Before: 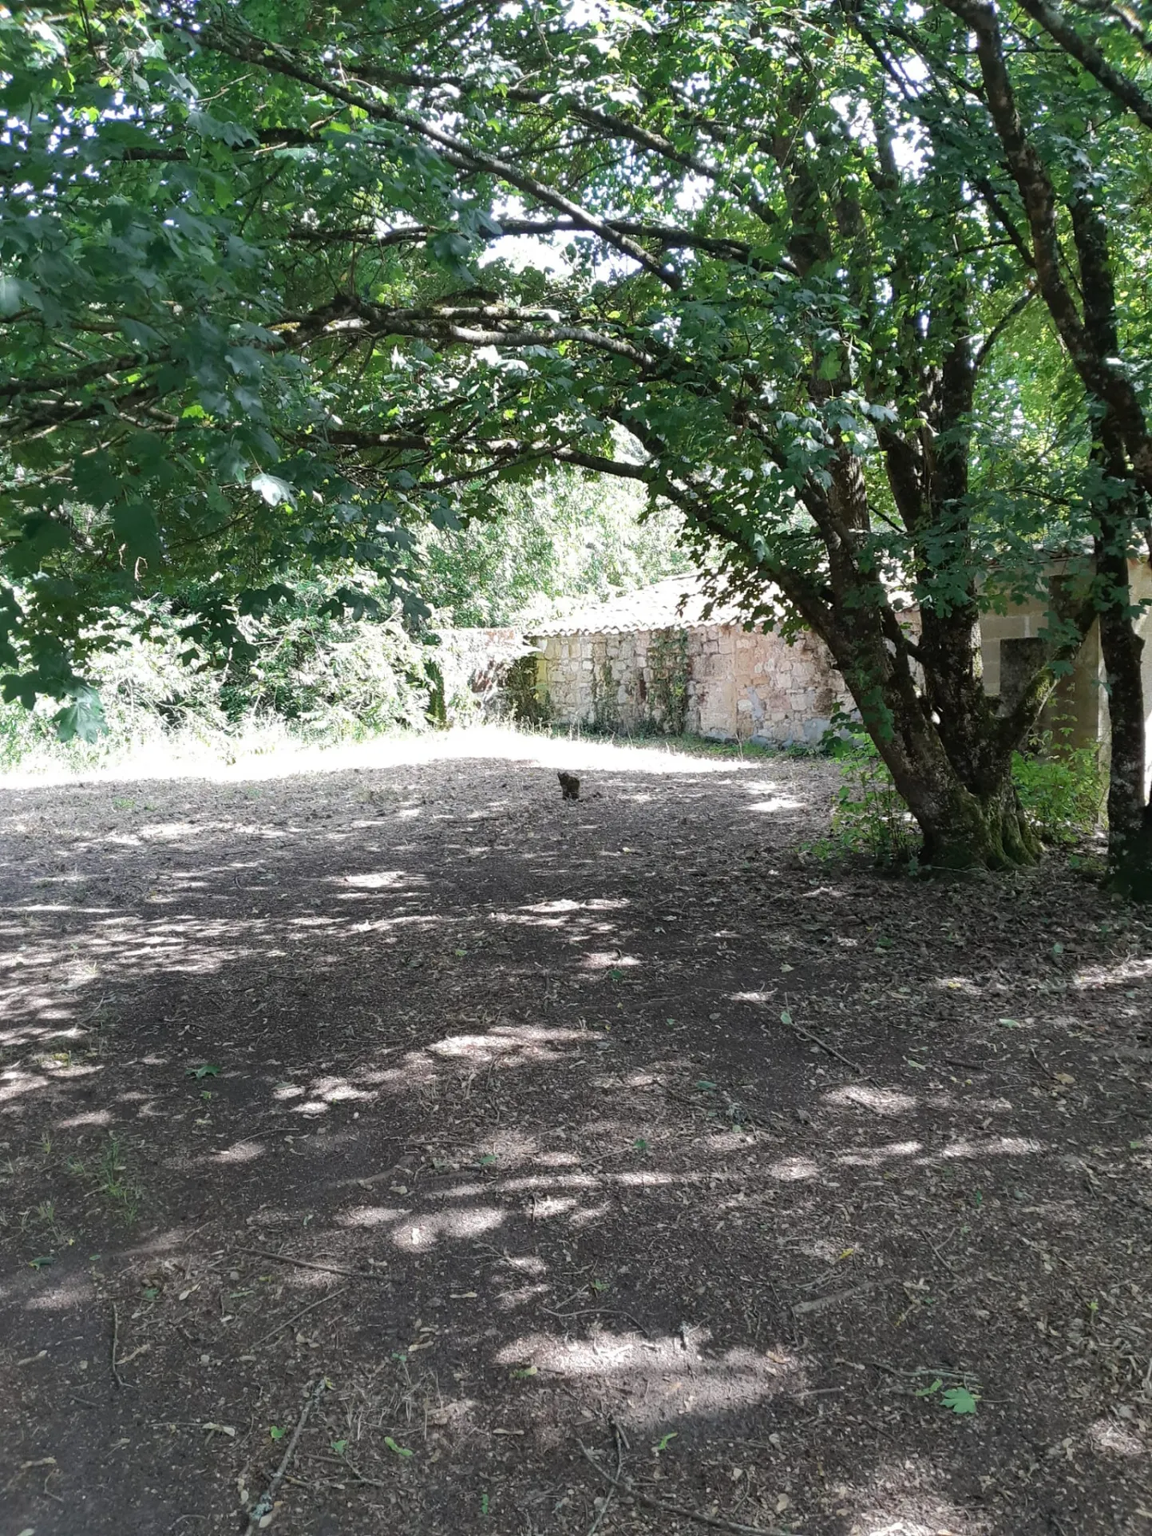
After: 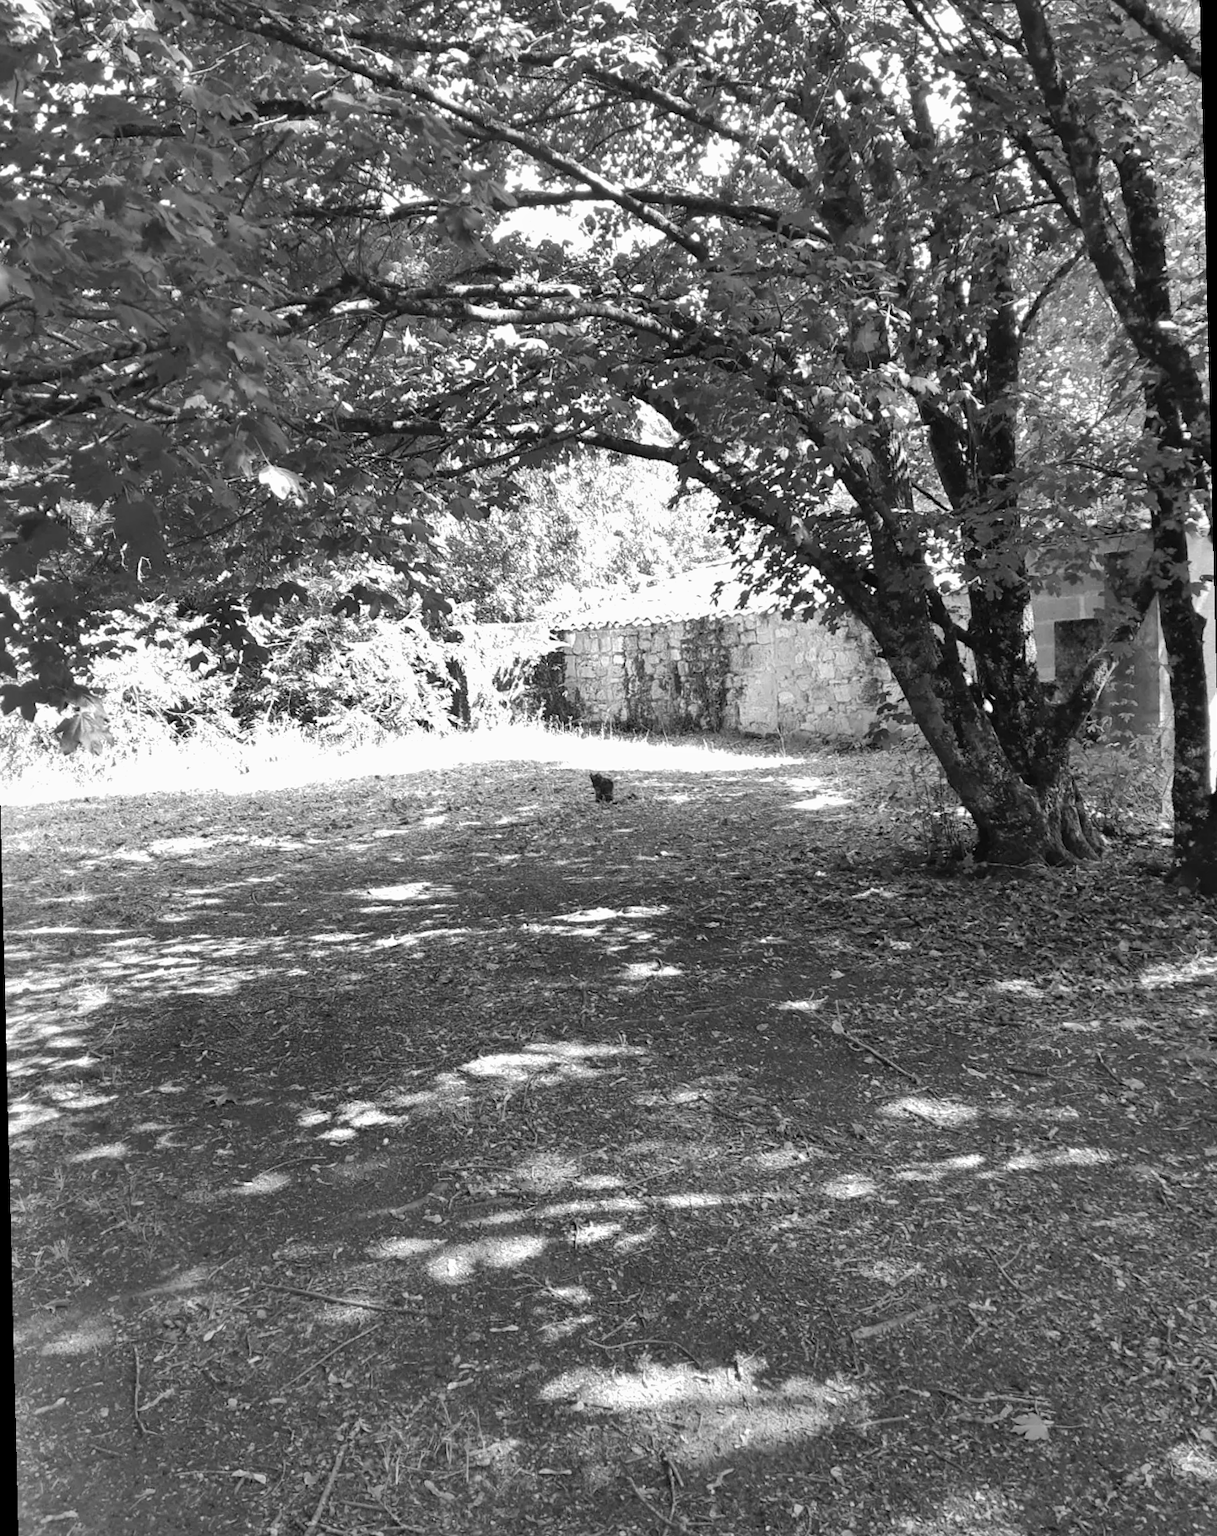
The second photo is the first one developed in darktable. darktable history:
monochrome: on, module defaults
white balance: red 1.467, blue 0.684
shadows and highlights: low approximation 0.01, soften with gaussian
rotate and perspective: rotation -1.42°, crop left 0.016, crop right 0.984, crop top 0.035, crop bottom 0.965
